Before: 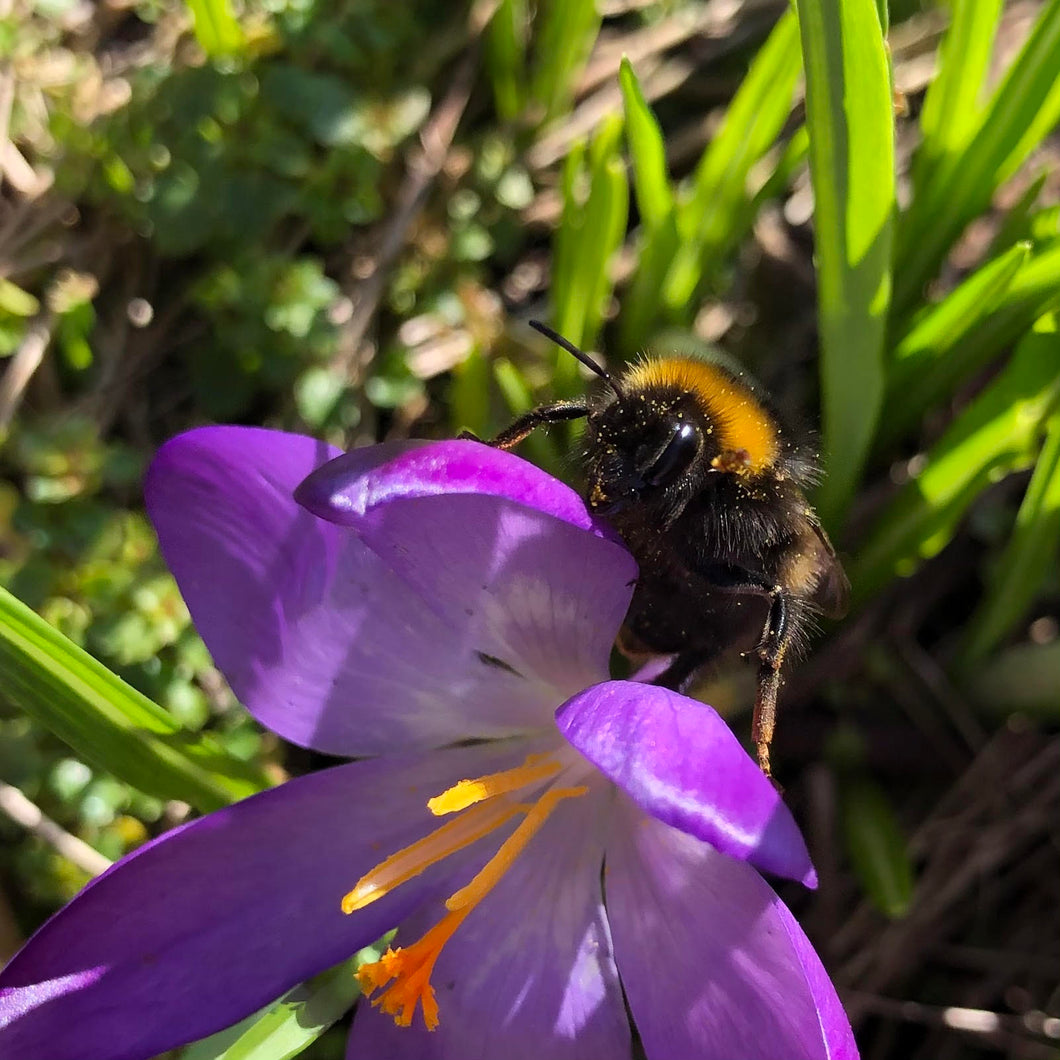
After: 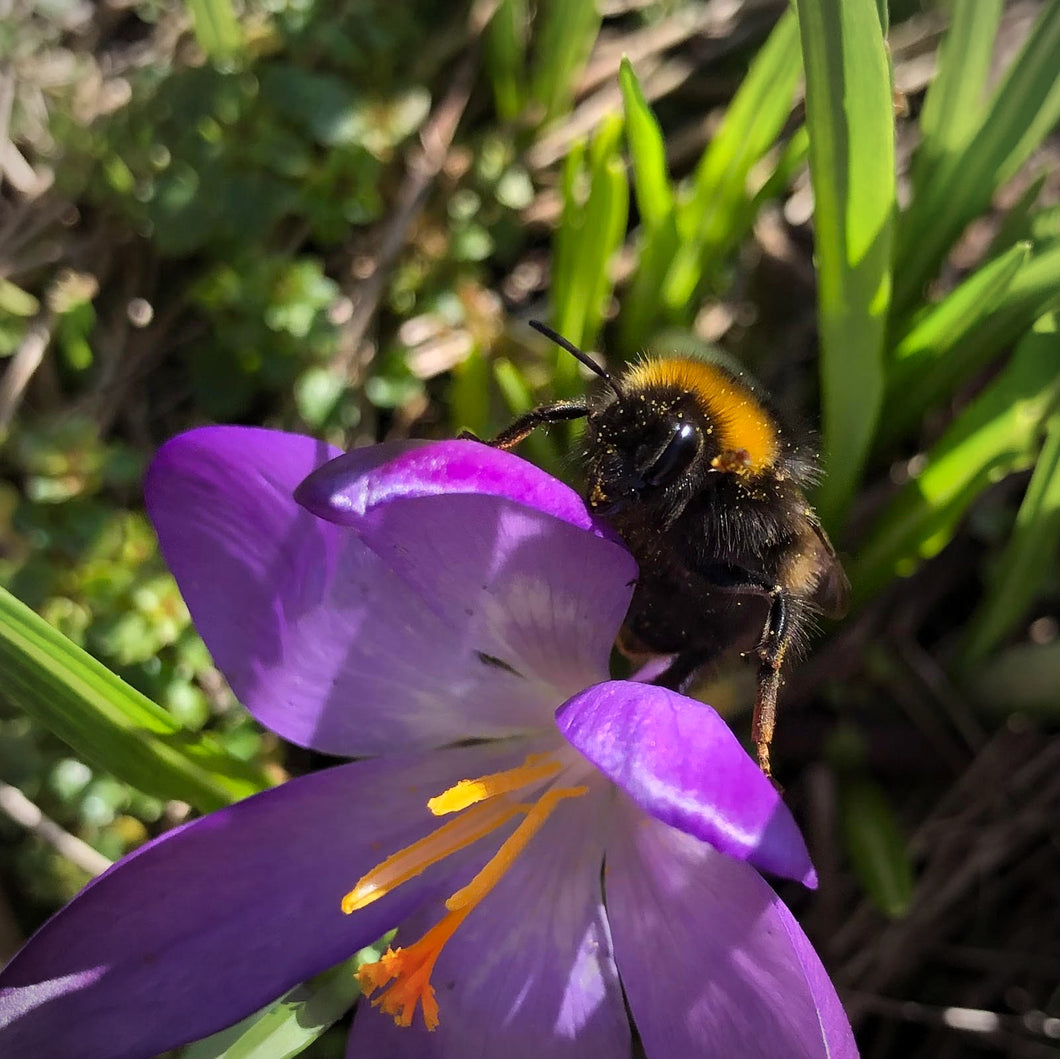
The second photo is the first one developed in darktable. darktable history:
crop: bottom 0.071%
vignetting: fall-off radius 63.6%
